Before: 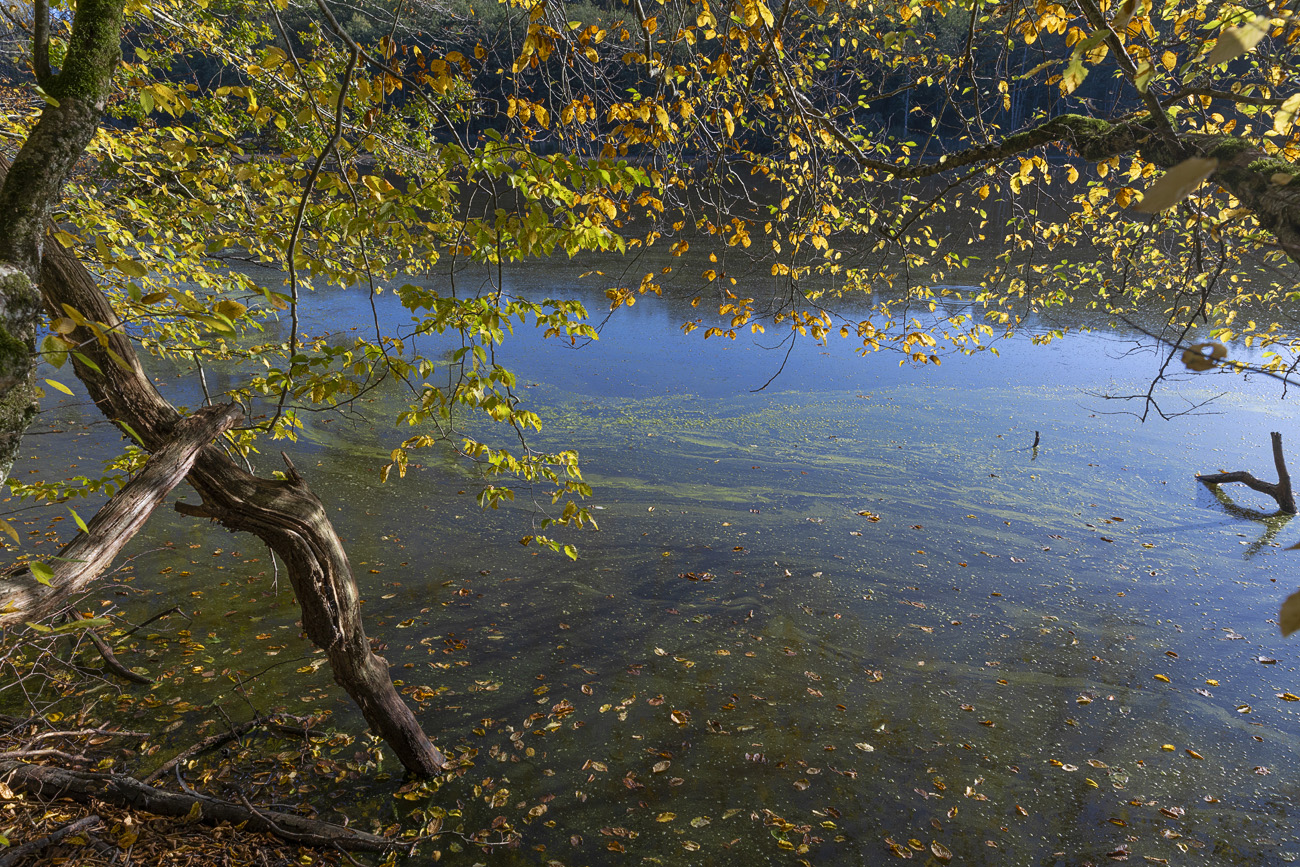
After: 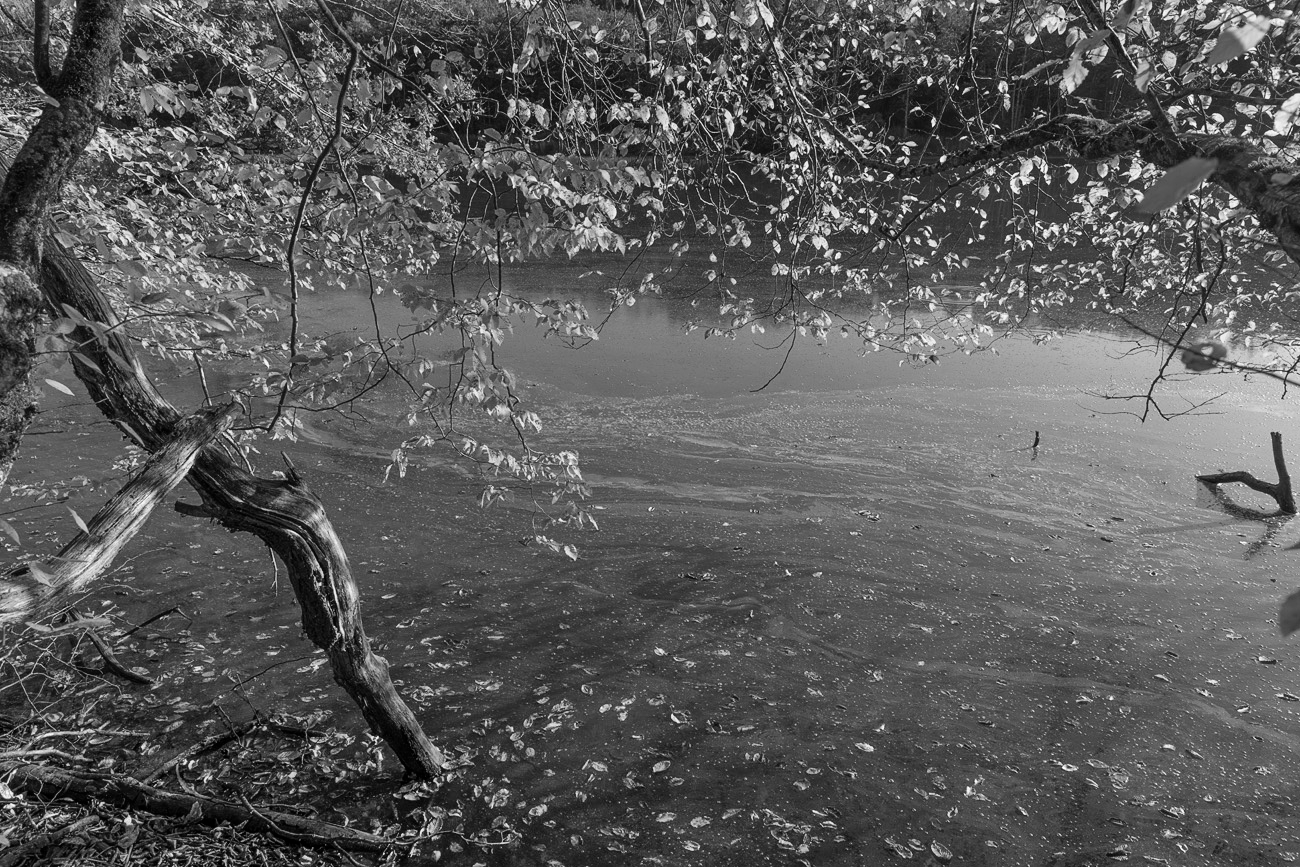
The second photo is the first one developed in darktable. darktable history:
monochrome: on, module defaults
shadows and highlights: soften with gaussian
